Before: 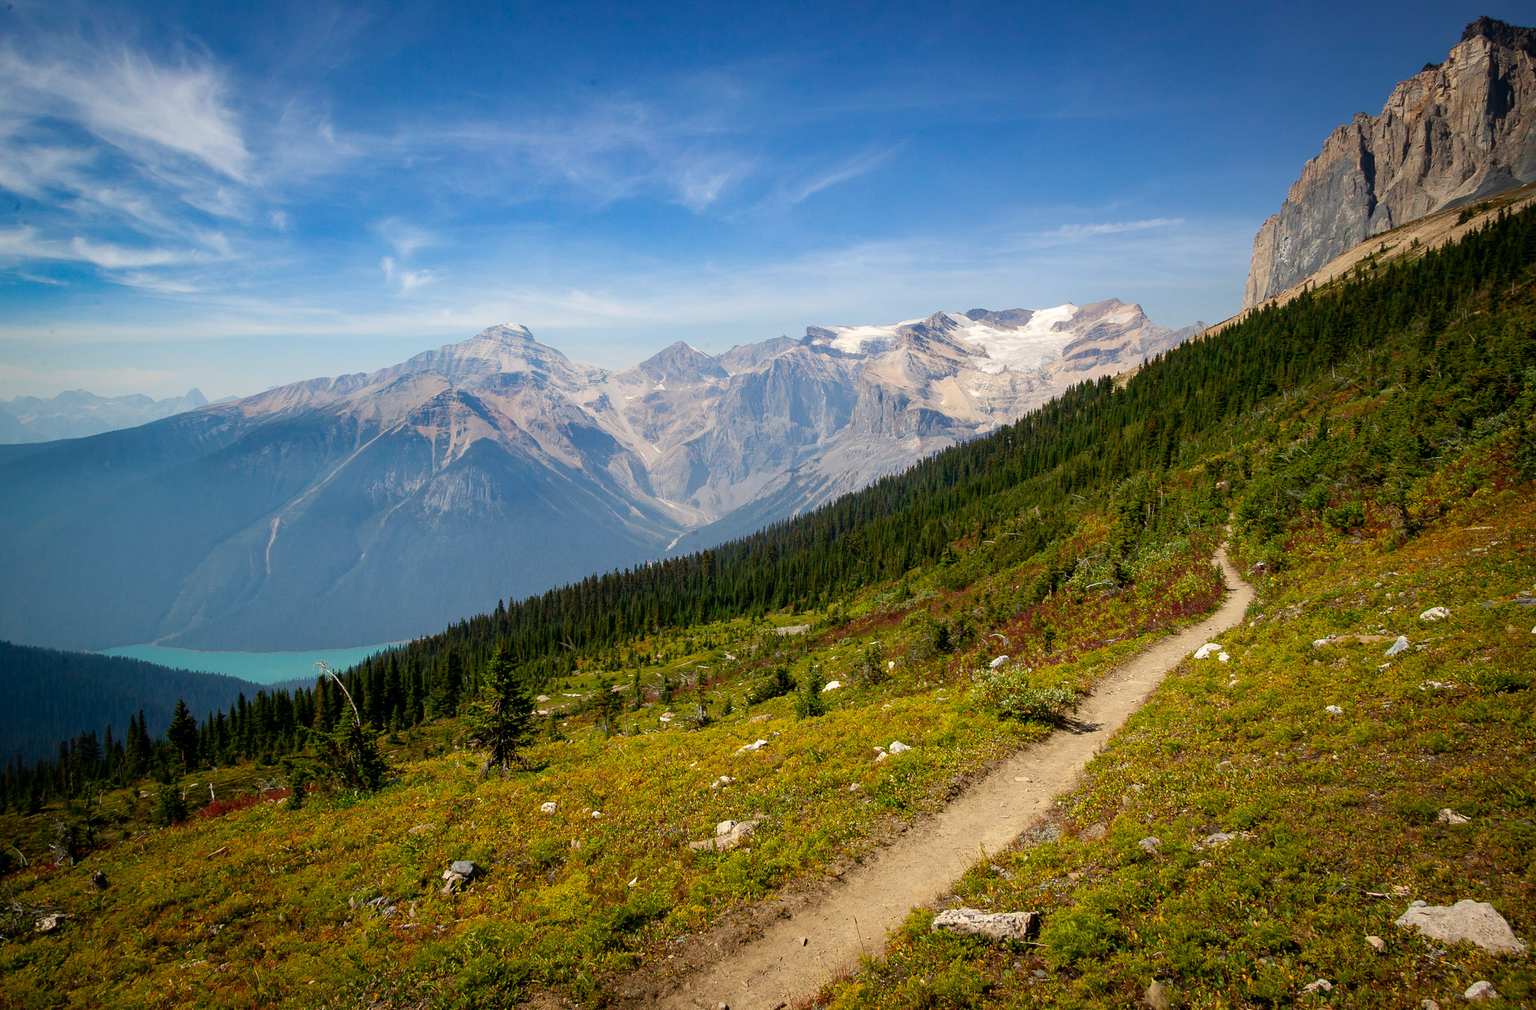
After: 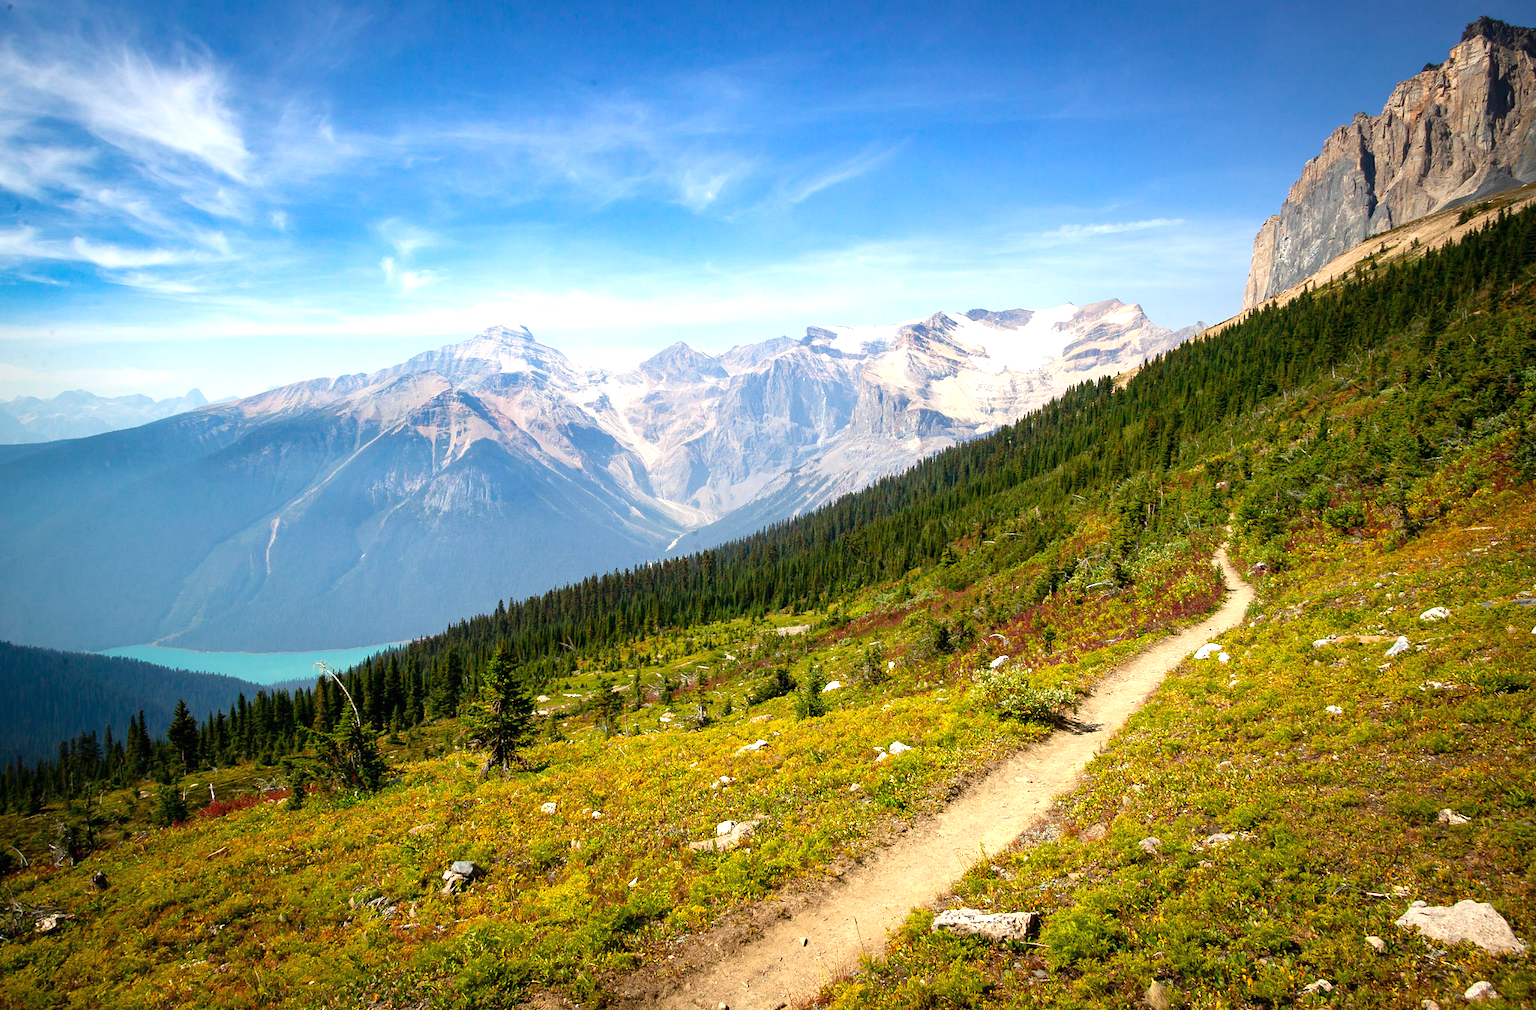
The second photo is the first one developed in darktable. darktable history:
exposure: black level correction 0, exposure 0.895 EV, compensate exposure bias true, compensate highlight preservation false
